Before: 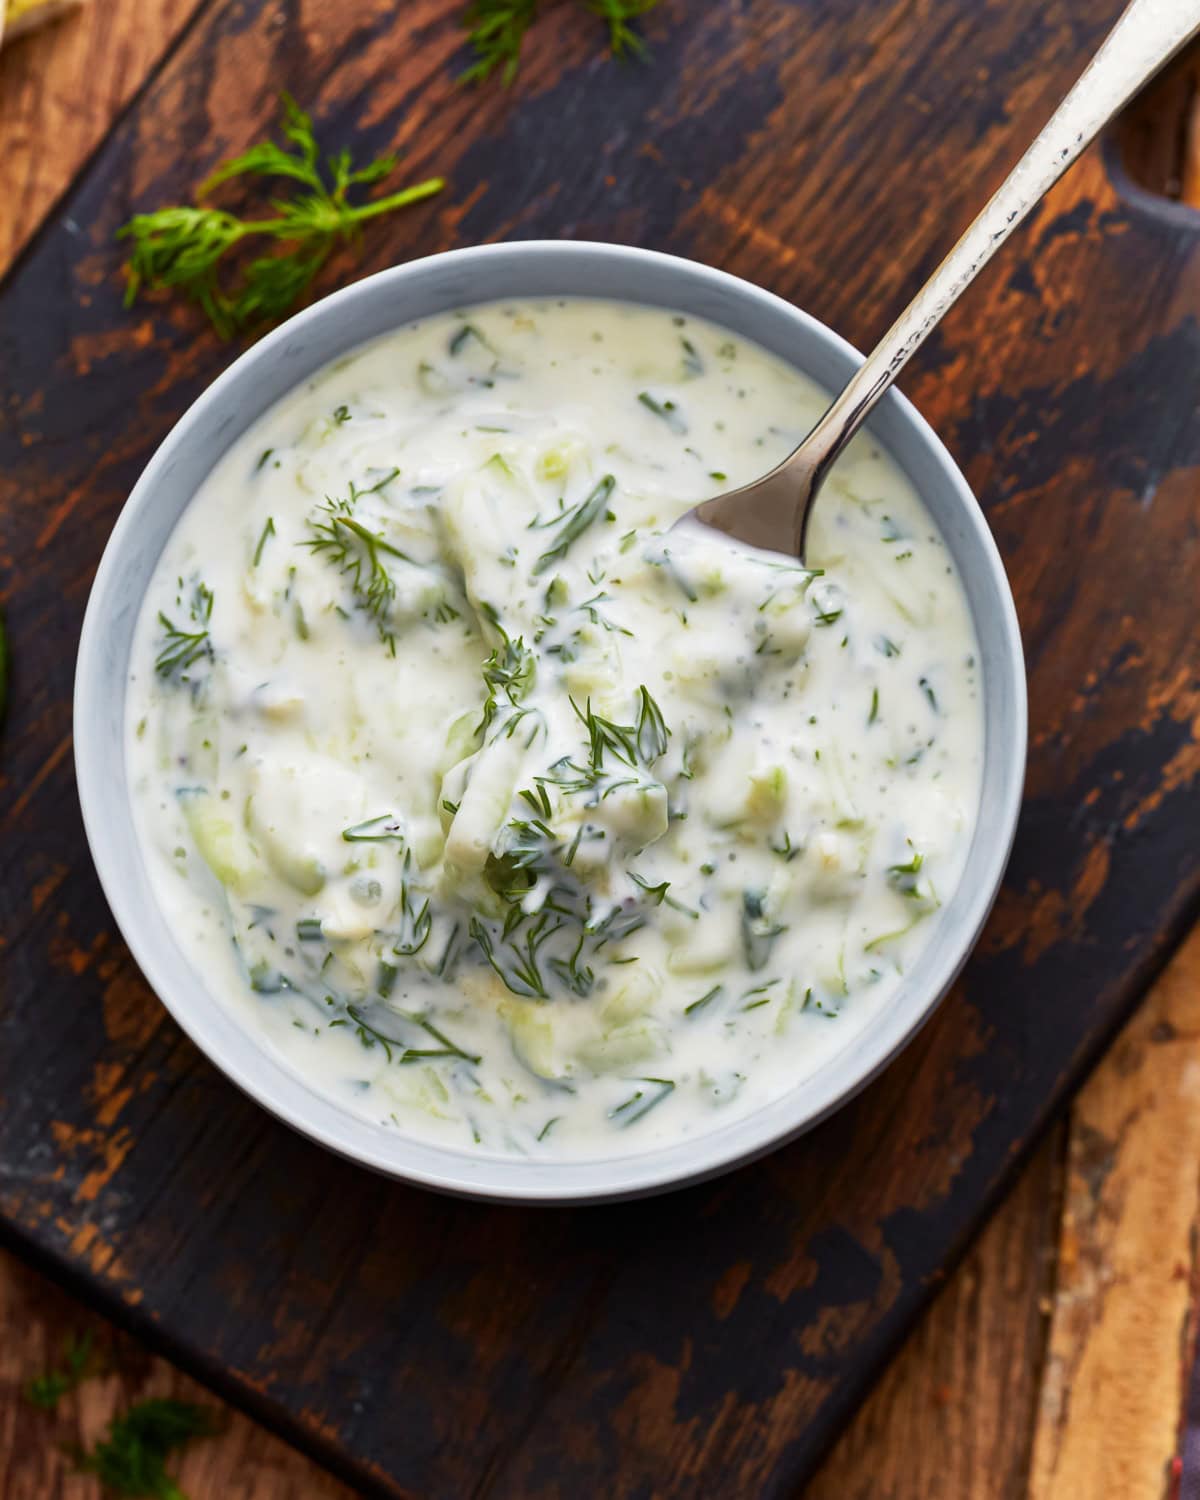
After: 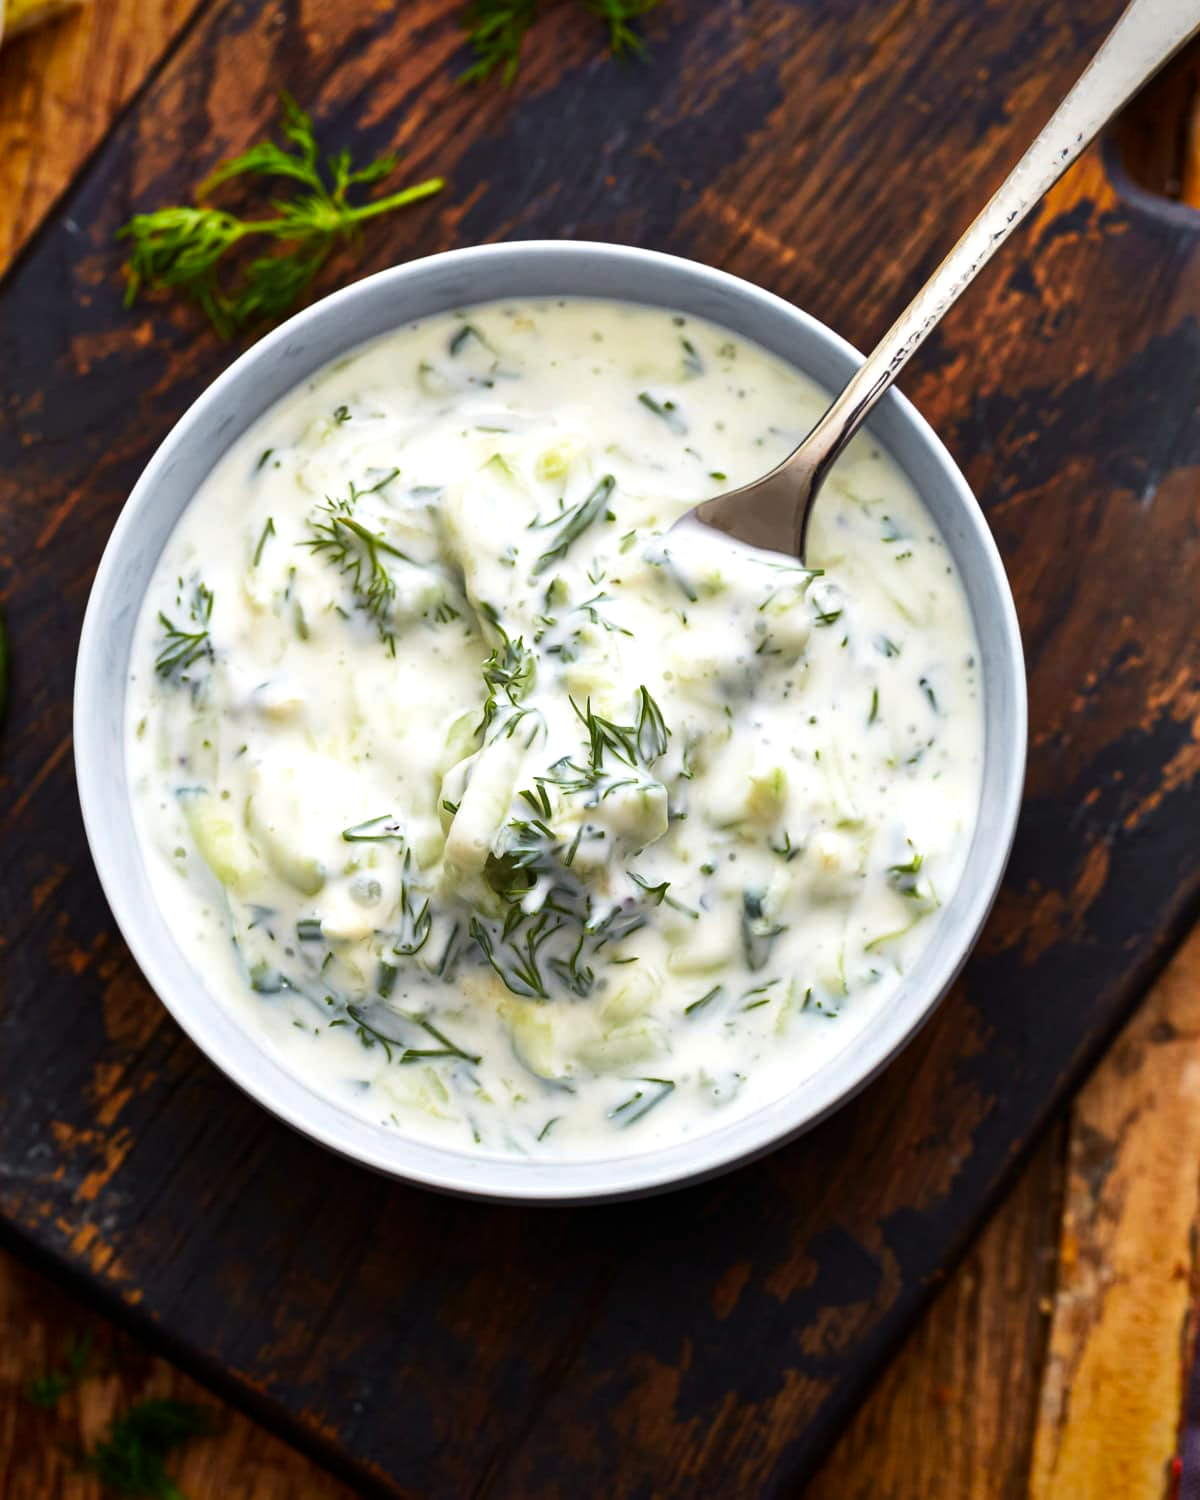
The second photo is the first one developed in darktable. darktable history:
vignetting: fall-off start 88.53%, fall-off radius 44.2%, saturation 0.376, width/height ratio 1.161
tone equalizer: -8 EV -0.417 EV, -7 EV -0.389 EV, -6 EV -0.333 EV, -5 EV -0.222 EV, -3 EV 0.222 EV, -2 EV 0.333 EV, -1 EV 0.389 EV, +0 EV 0.417 EV, edges refinement/feathering 500, mask exposure compensation -1.57 EV, preserve details no
